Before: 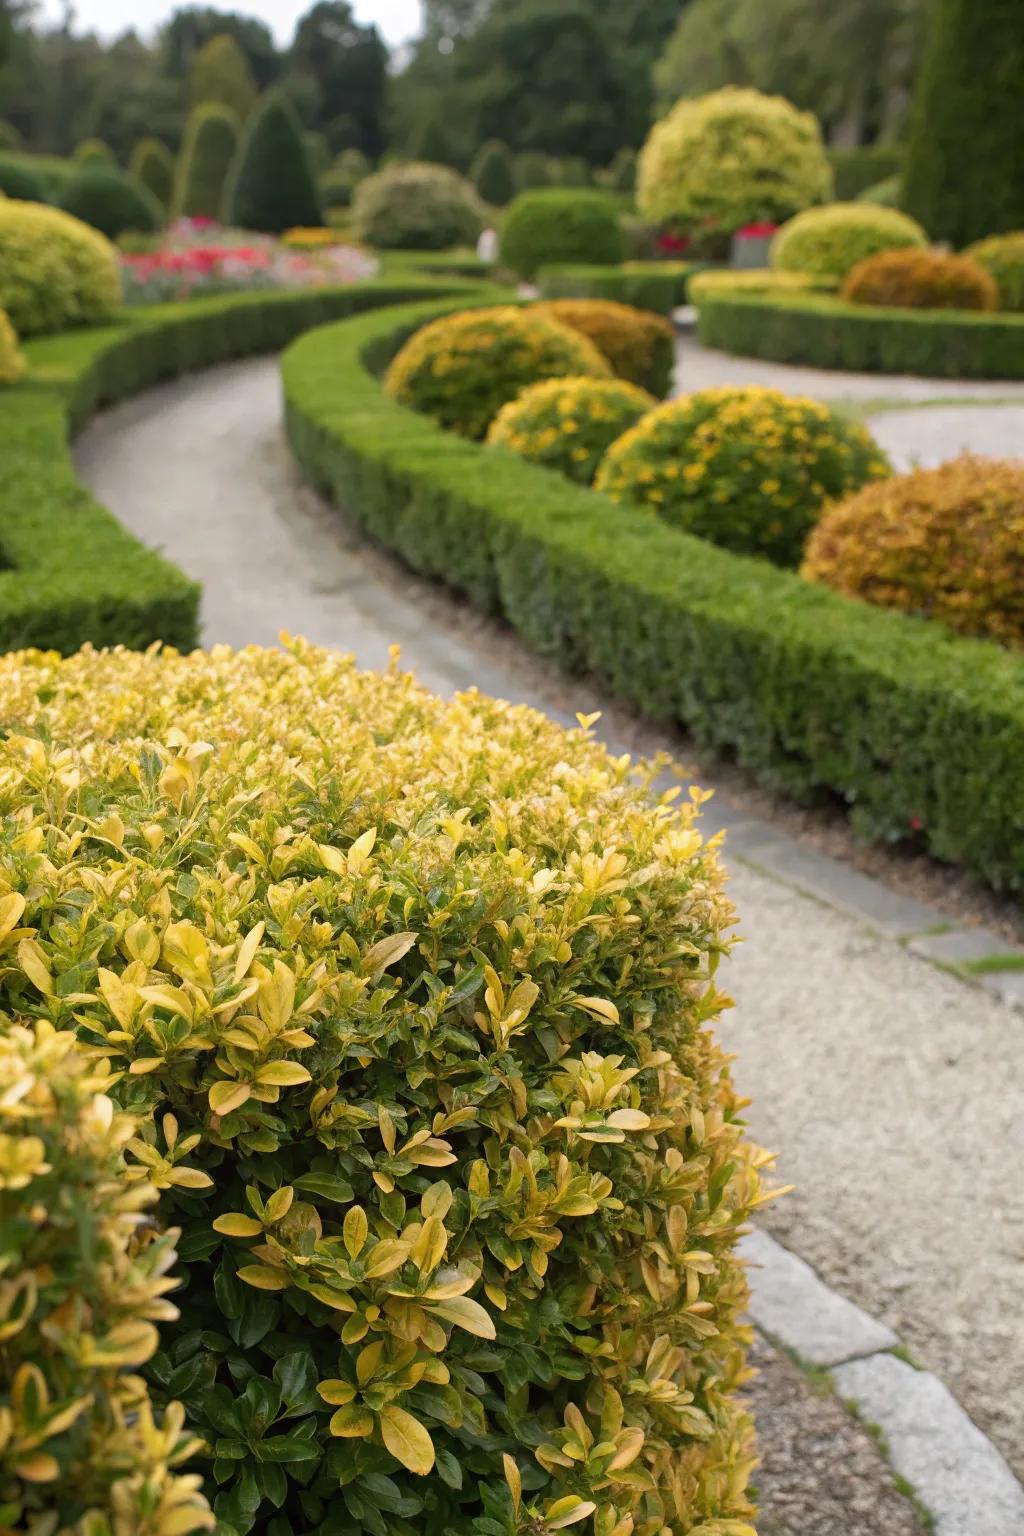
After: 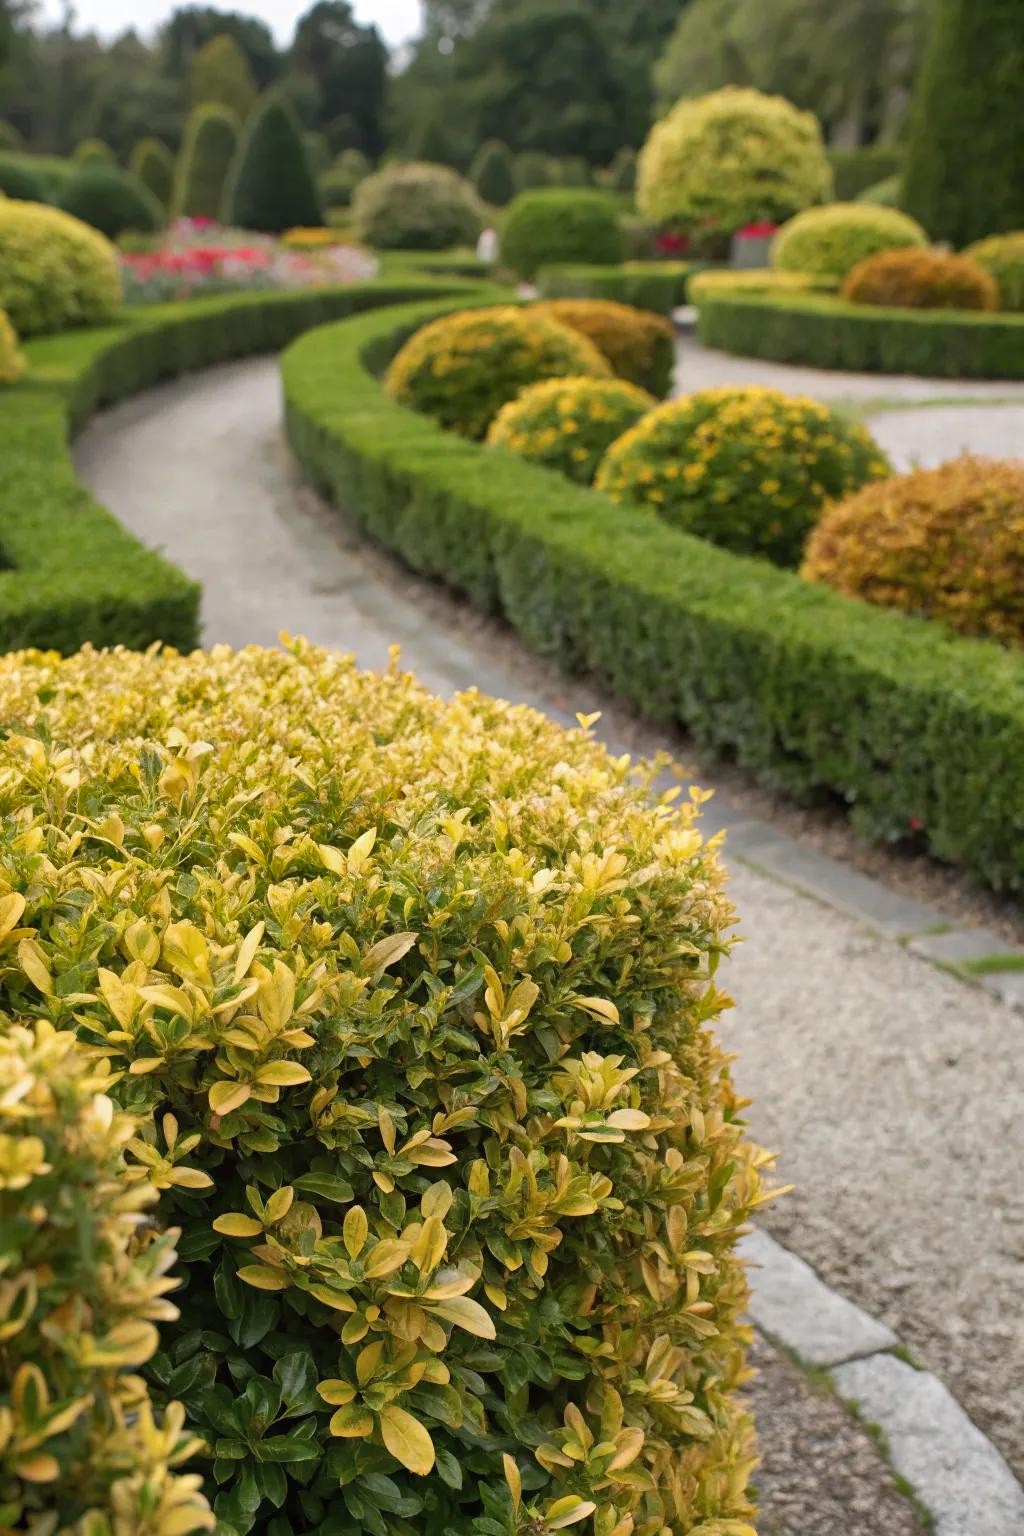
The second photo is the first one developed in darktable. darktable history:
shadows and highlights: radius 109.41, shadows 44.1, highlights -67.19, low approximation 0.01, soften with gaussian
